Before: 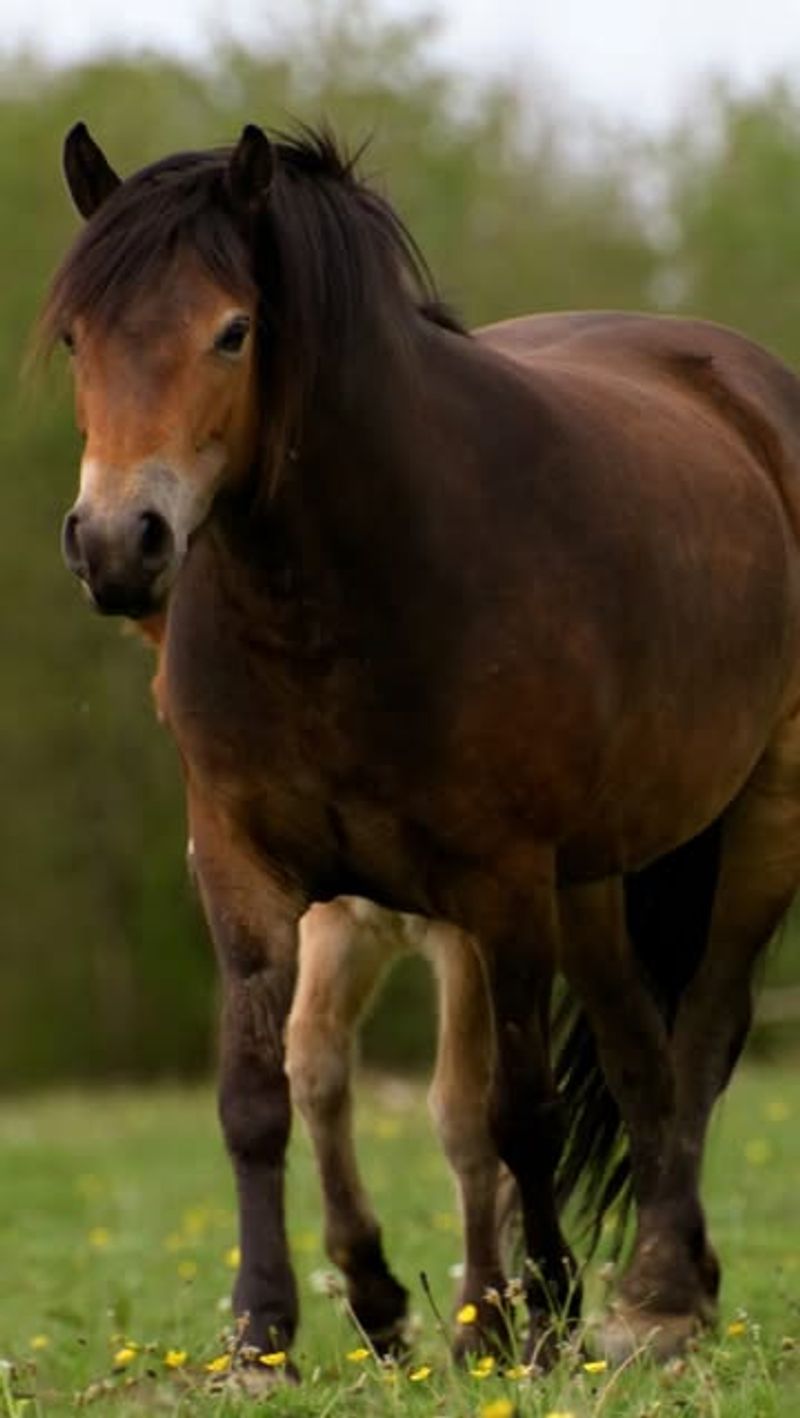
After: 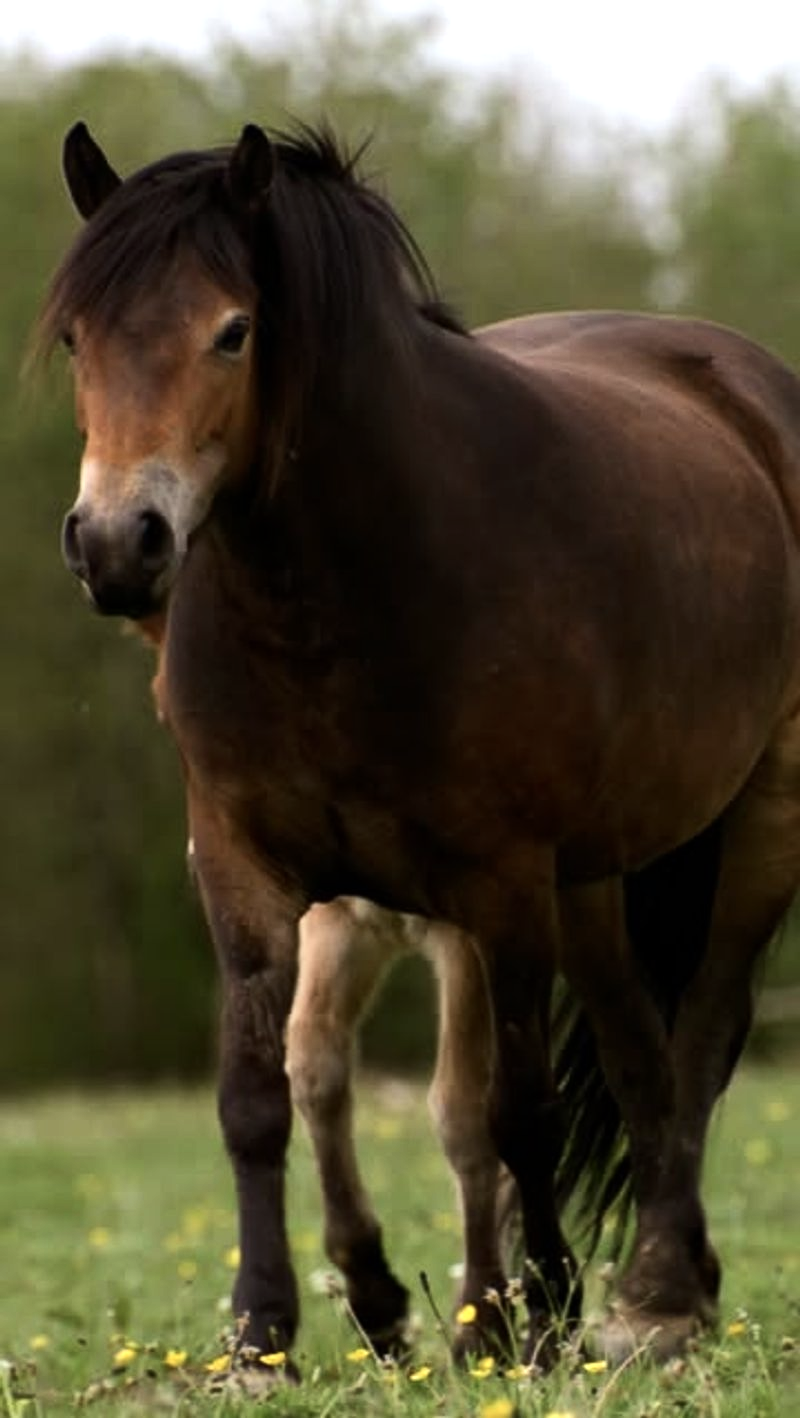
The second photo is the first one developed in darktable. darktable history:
contrast brightness saturation: contrast 0.109, saturation -0.176
tone equalizer: -8 EV -0.438 EV, -7 EV -0.426 EV, -6 EV -0.316 EV, -5 EV -0.193 EV, -3 EV 0.236 EV, -2 EV 0.351 EV, -1 EV 0.387 EV, +0 EV 0.431 EV, edges refinement/feathering 500, mask exposure compensation -1.57 EV, preserve details no
